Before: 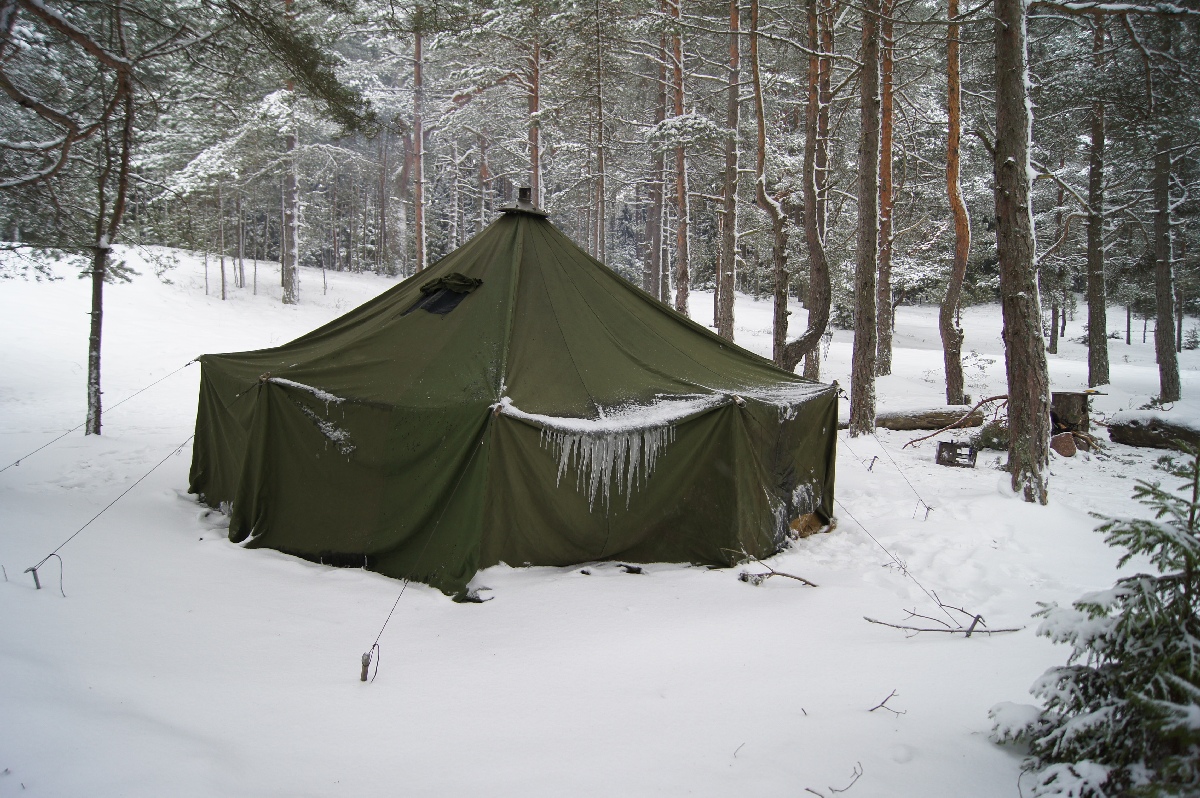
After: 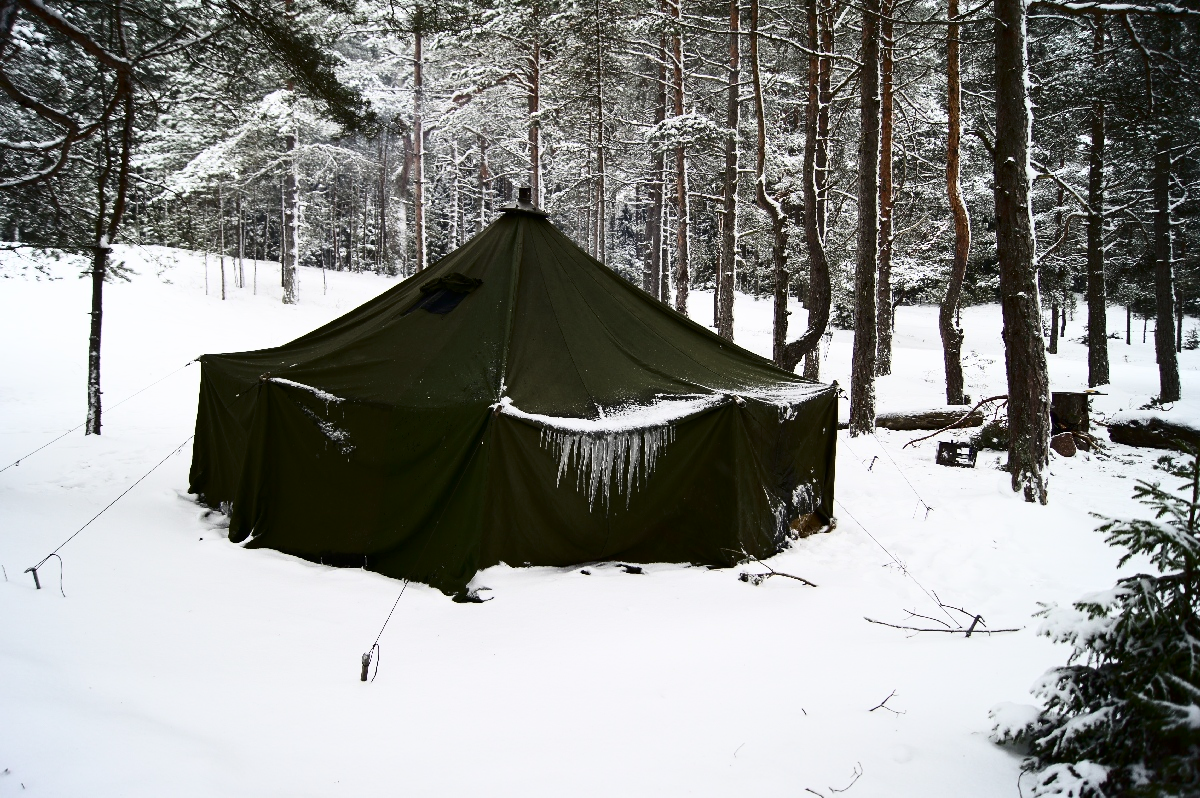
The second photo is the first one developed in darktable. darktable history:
contrast brightness saturation: contrast 0.5, saturation -0.1
tone equalizer: on, module defaults
